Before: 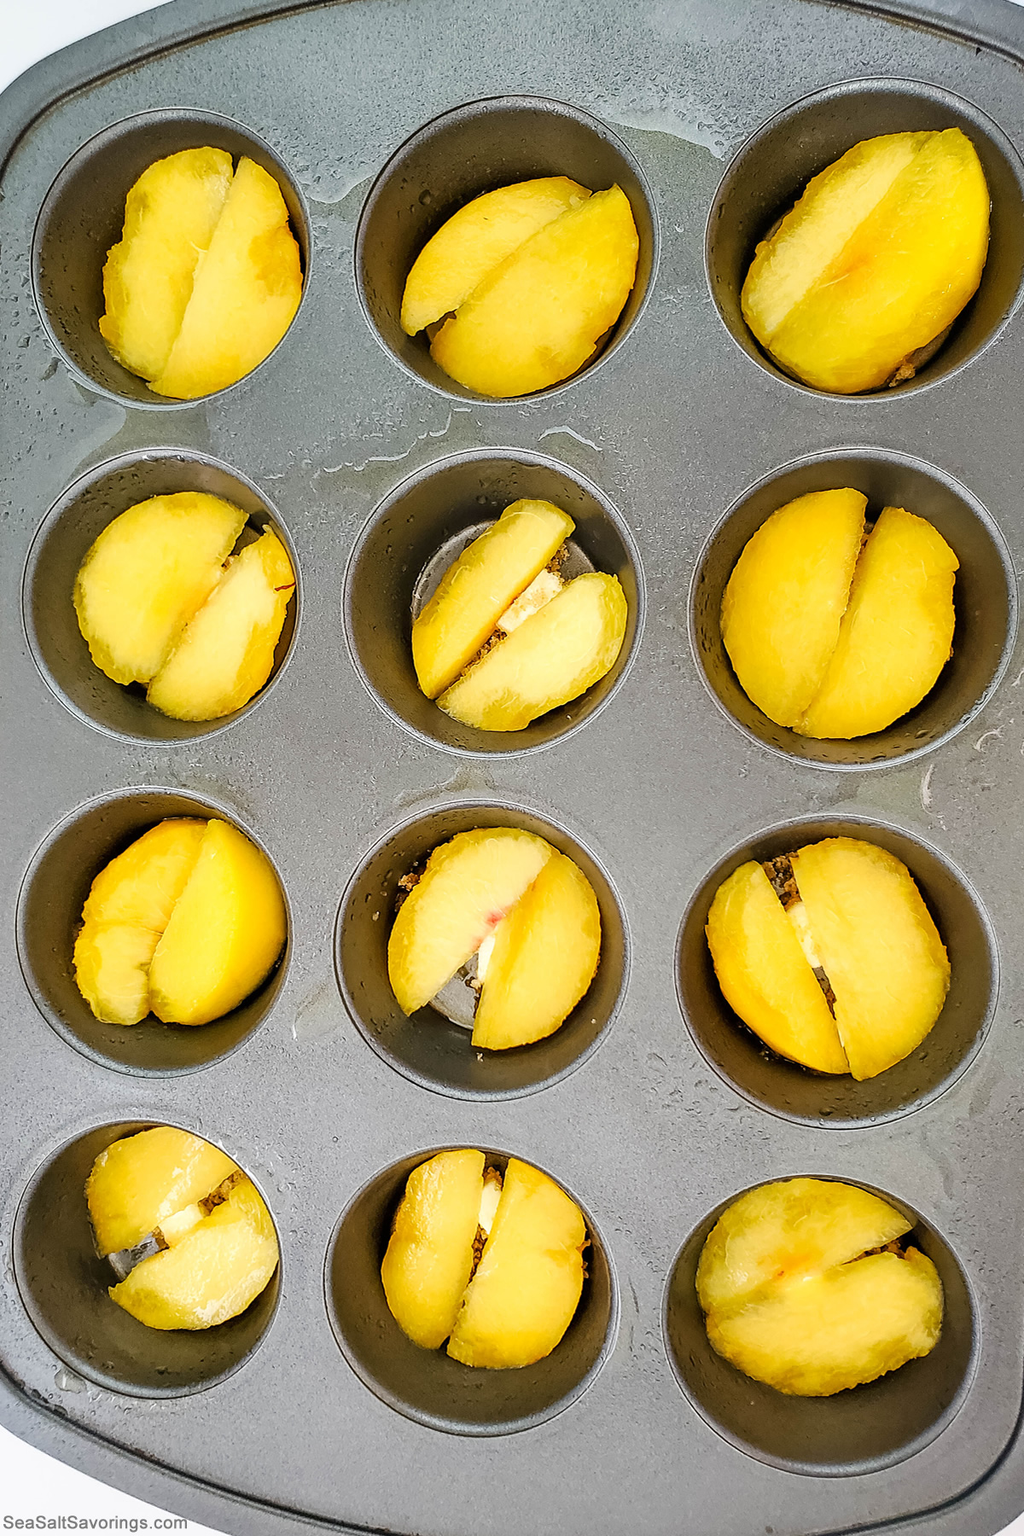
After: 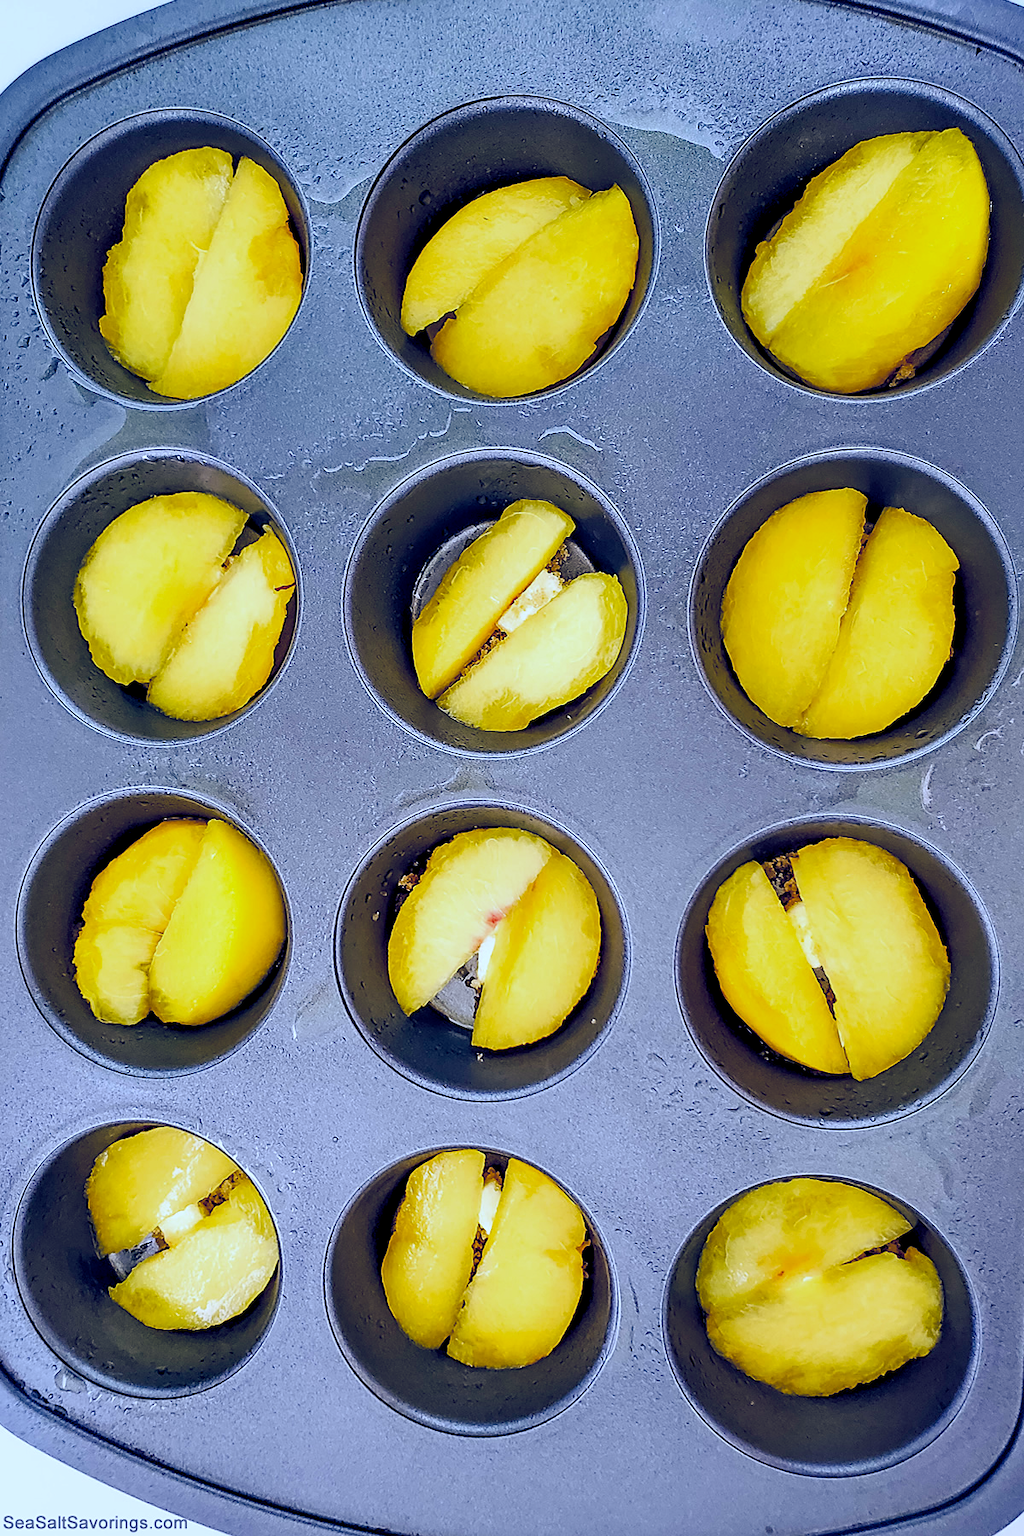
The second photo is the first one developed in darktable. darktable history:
sharpen: amount 0.2
white balance: red 0.948, green 1.02, blue 1.176
color balance rgb: shadows lift › luminance -41.13%, shadows lift › chroma 14.13%, shadows lift › hue 260°, power › luminance -3.76%, power › chroma 0.56%, power › hue 40.37°, highlights gain › luminance 16.81%, highlights gain › chroma 2.94%, highlights gain › hue 260°, global offset › luminance -0.29%, global offset › chroma 0.31%, global offset › hue 260°, perceptual saturation grading › global saturation 20%, perceptual saturation grading › highlights -13.92%, perceptual saturation grading › shadows 50%
exposure: exposure -0.36 EV, compensate highlight preservation false
